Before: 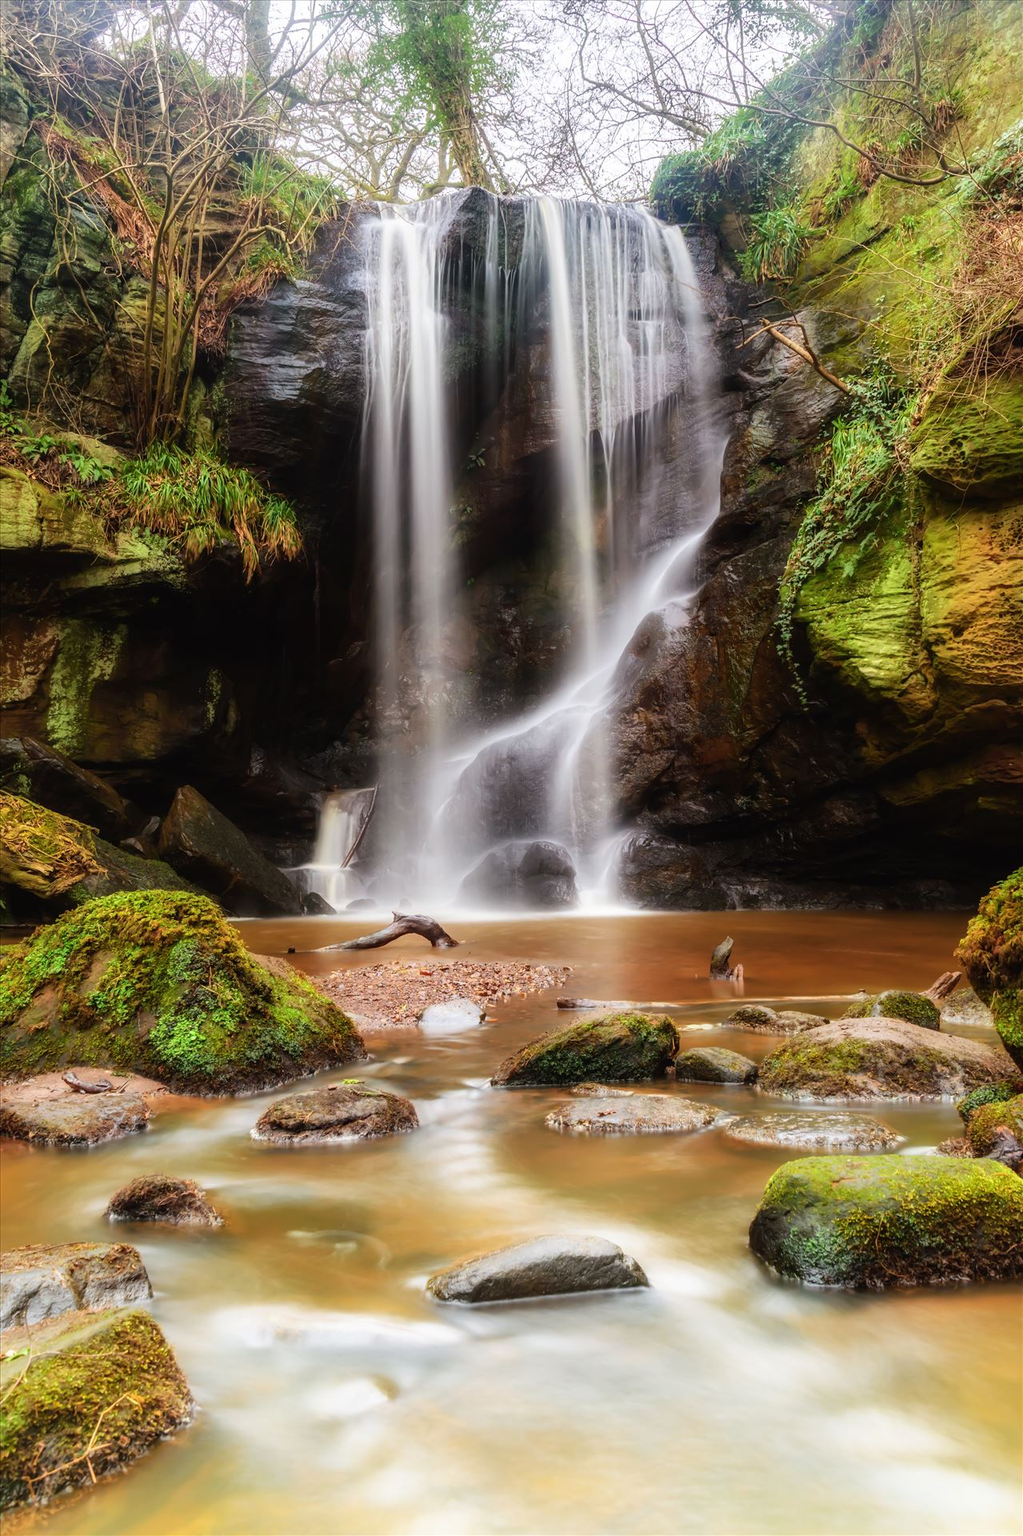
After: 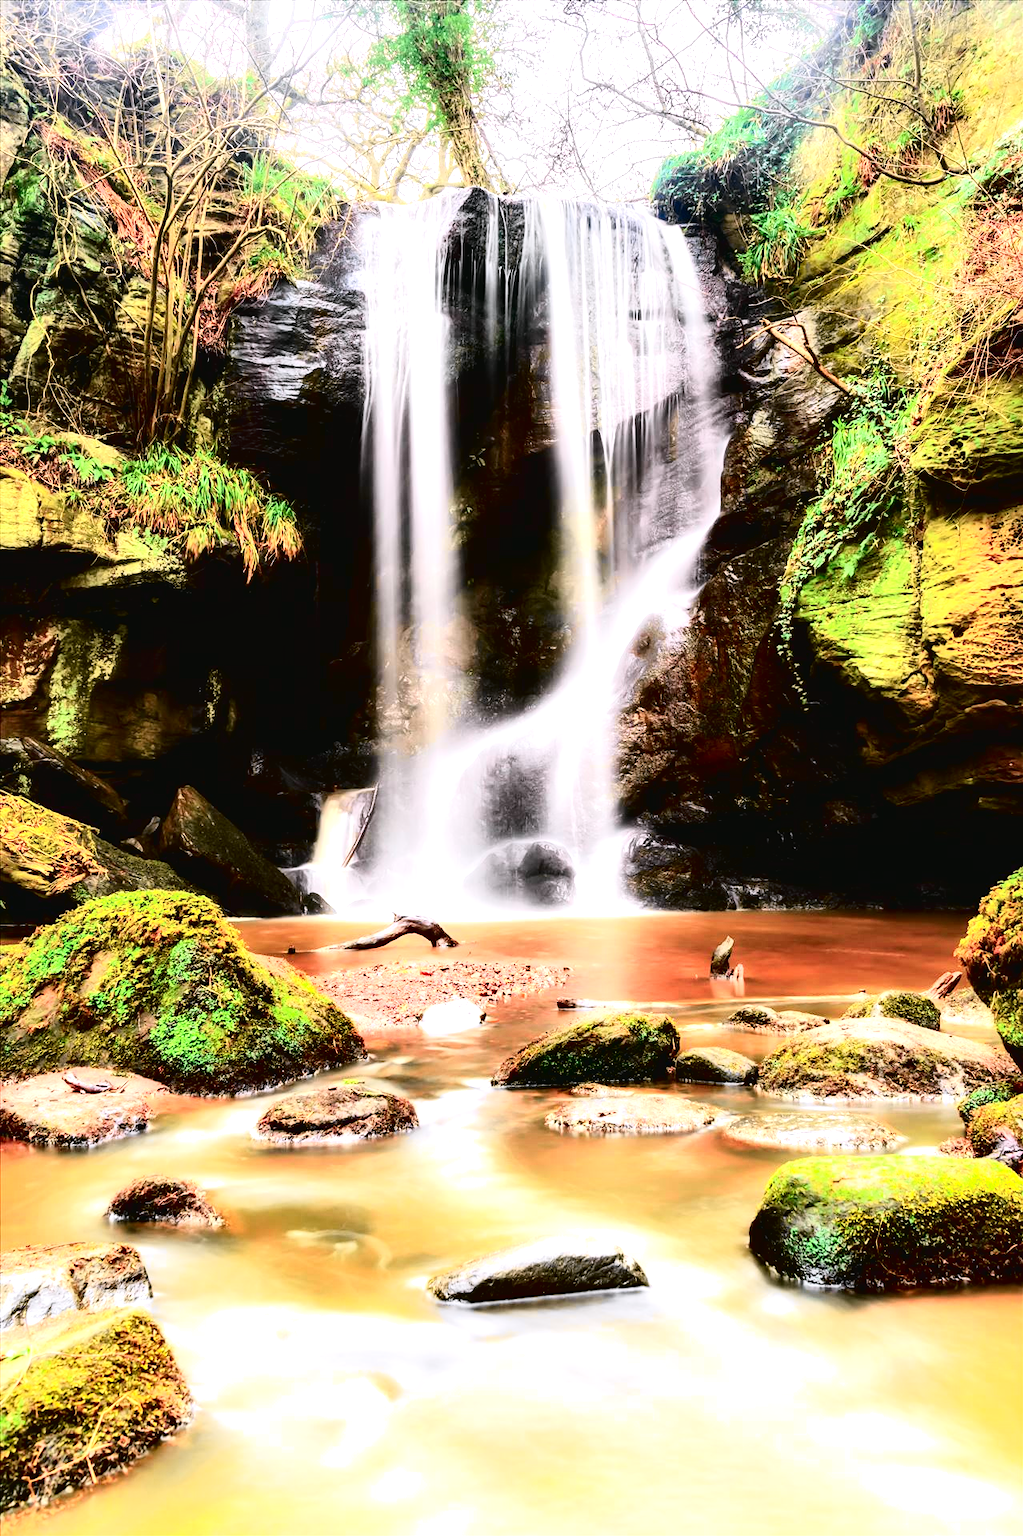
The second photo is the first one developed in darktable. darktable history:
exposure: black level correction 0, exposure 0.948 EV, compensate highlight preservation false
tone curve: curves: ch0 [(0, 0.026) (0.058, 0.036) (0.246, 0.214) (0.437, 0.498) (0.55, 0.644) (0.657, 0.767) (0.822, 0.9) (1, 0.961)]; ch1 [(0, 0) (0.346, 0.307) (0.408, 0.369) (0.453, 0.457) (0.476, 0.489) (0.502, 0.498) (0.521, 0.515) (0.537, 0.531) (0.612, 0.641) (0.676, 0.728) (1, 1)]; ch2 [(0, 0) (0.346, 0.34) (0.434, 0.46) (0.485, 0.494) (0.5, 0.494) (0.511, 0.508) (0.537, 0.564) (0.579, 0.599) (0.663, 0.67) (1, 1)], color space Lab, independent channels, preserve colors none
color correction: highlights a* 3.04, highlights b* -1.37, shadows a* -0.094, shadows b* 2.6, saturation 0.984
contrast equalizer: octaves 7, y [[0.6 ×6], [0.55 ×6], [0 ×6], [0 ×6], [0 ×6]]
